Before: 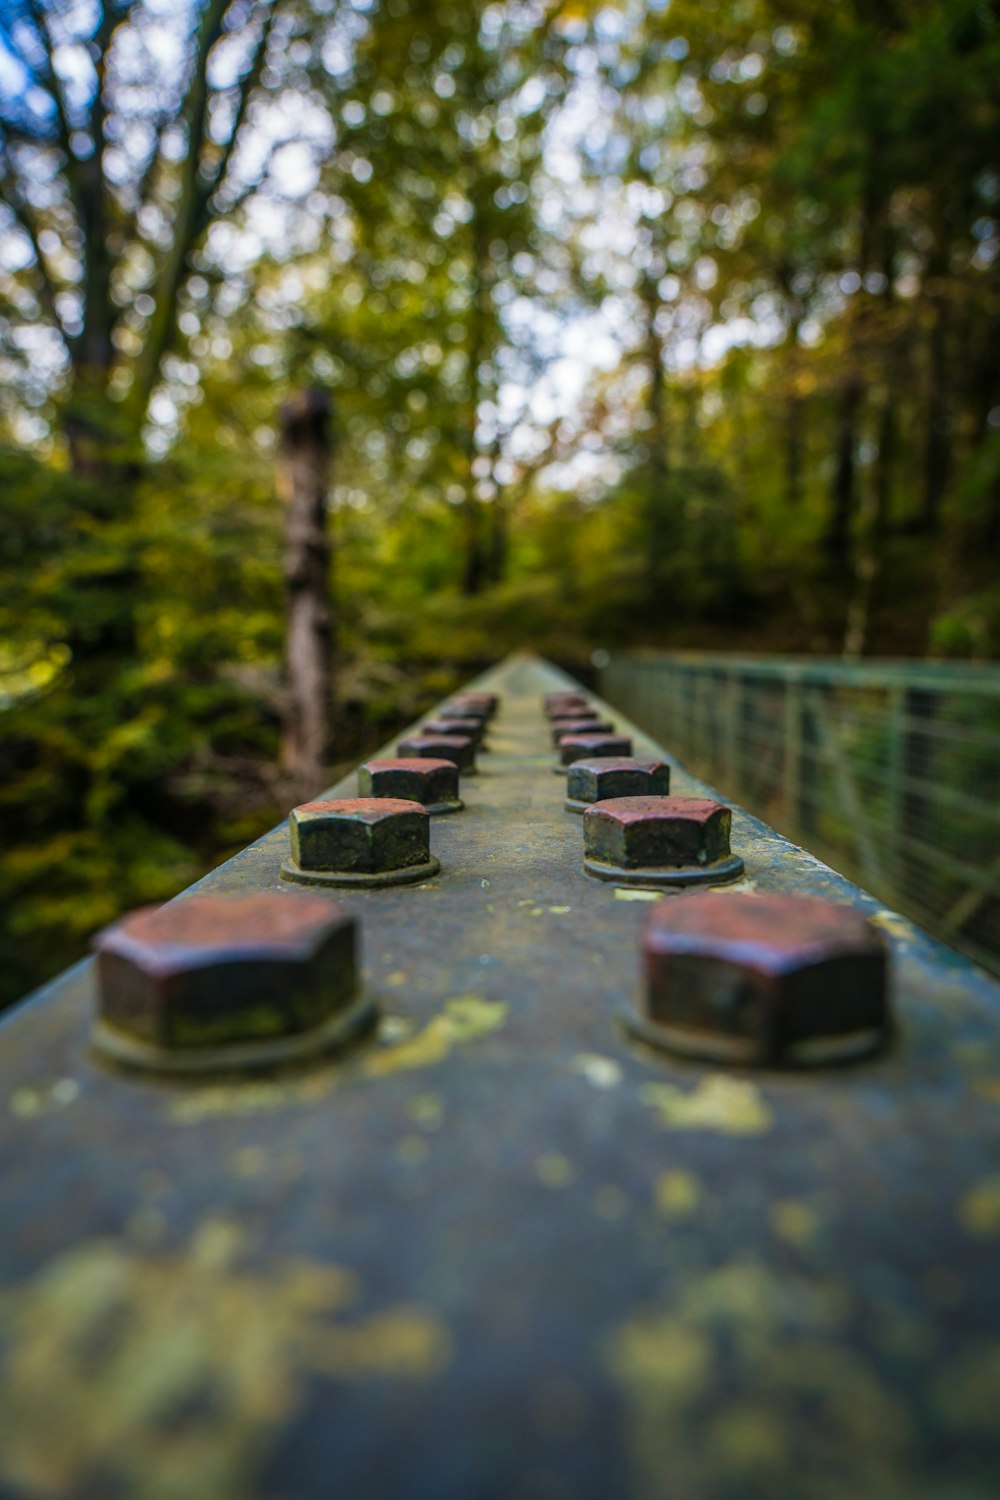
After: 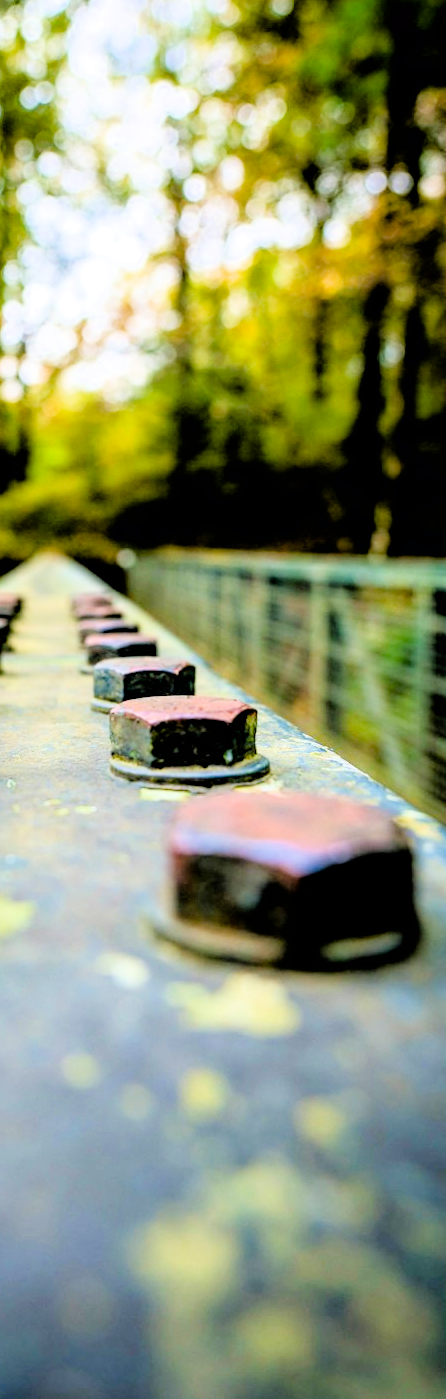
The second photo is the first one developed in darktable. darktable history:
exposure: black level correction 0.009, exposure 1.421 EV, compensate highlight preservation false
filmic rgb: black relative exposure -4.6 EV, white relative exposure 4.76 EV, hardness 2.35, latitude 36.76%, contrast 1.047, highlights saturation mix 1.28%, shadows ↔ highlights balance 1.22%
tone equalizer: -8 EV -1.05 EV, -7 EV -1.03 EV, -6 EV -0.879 EV, -5 EV -0.58 EV, -3 EV 0.565 EV, -2 EV 0.85 EV, -1 EV 0.988 EV, +0 EV 1.06 EV
crop: left 47.427%, top 6.727%, right 7.874%
